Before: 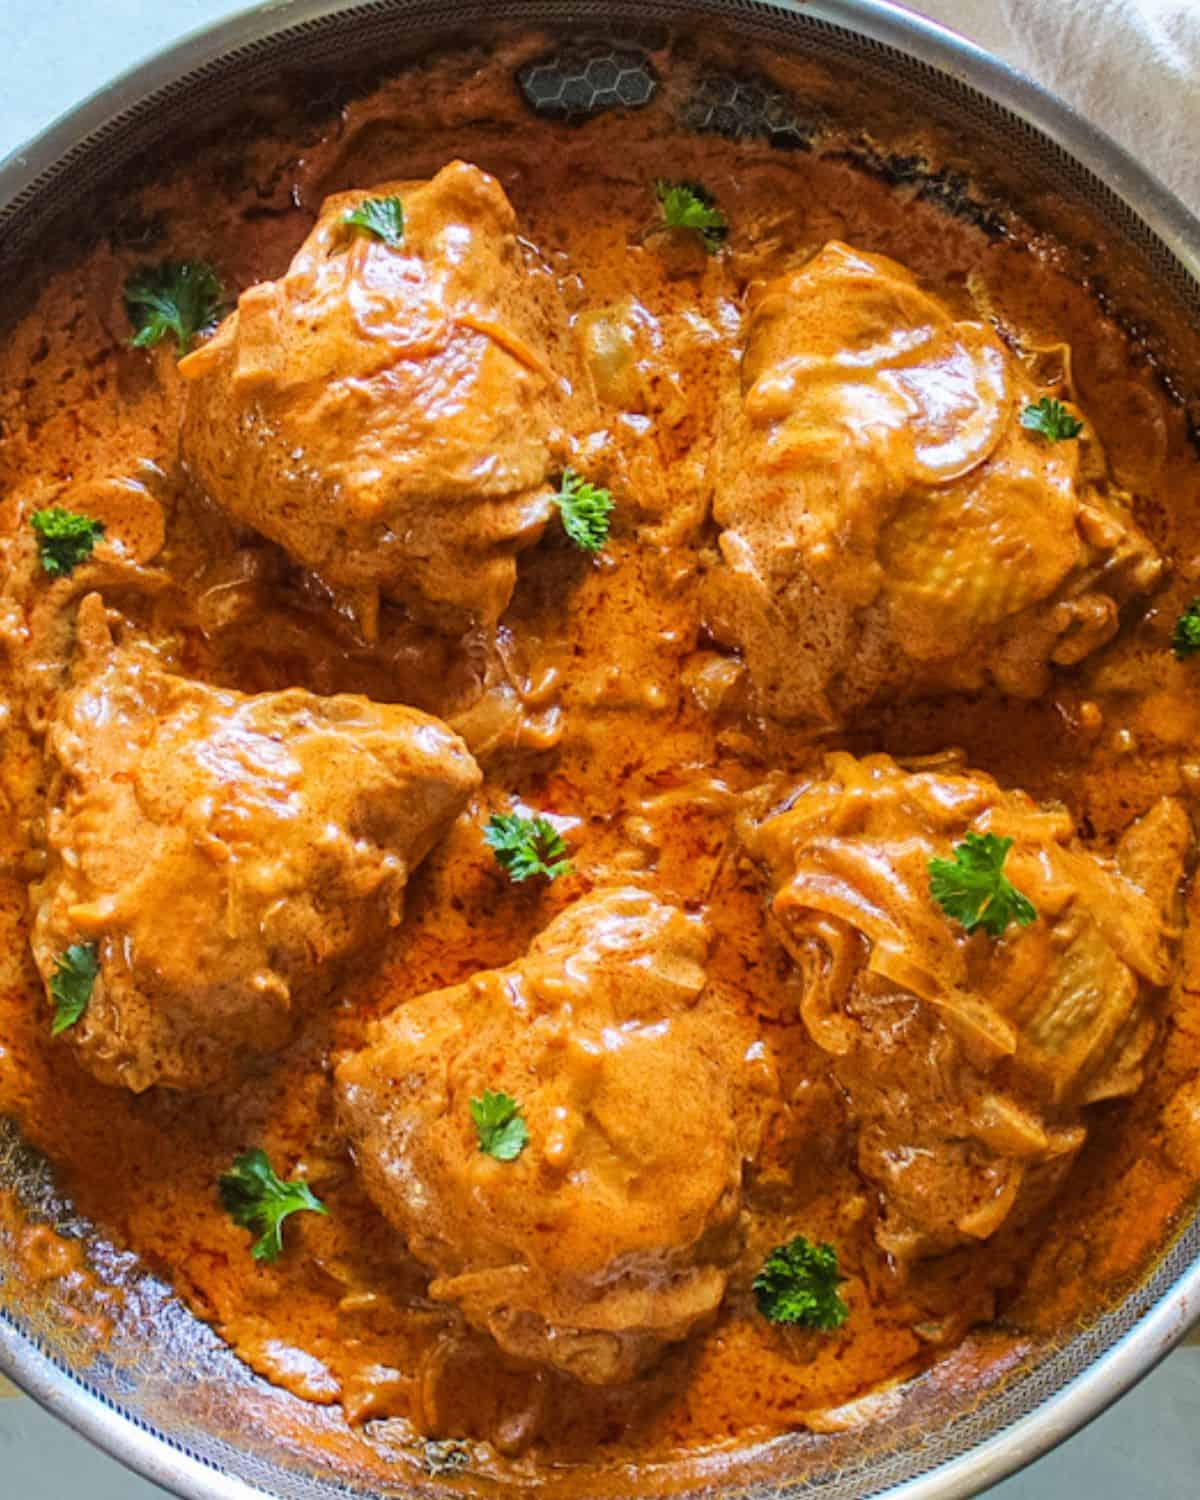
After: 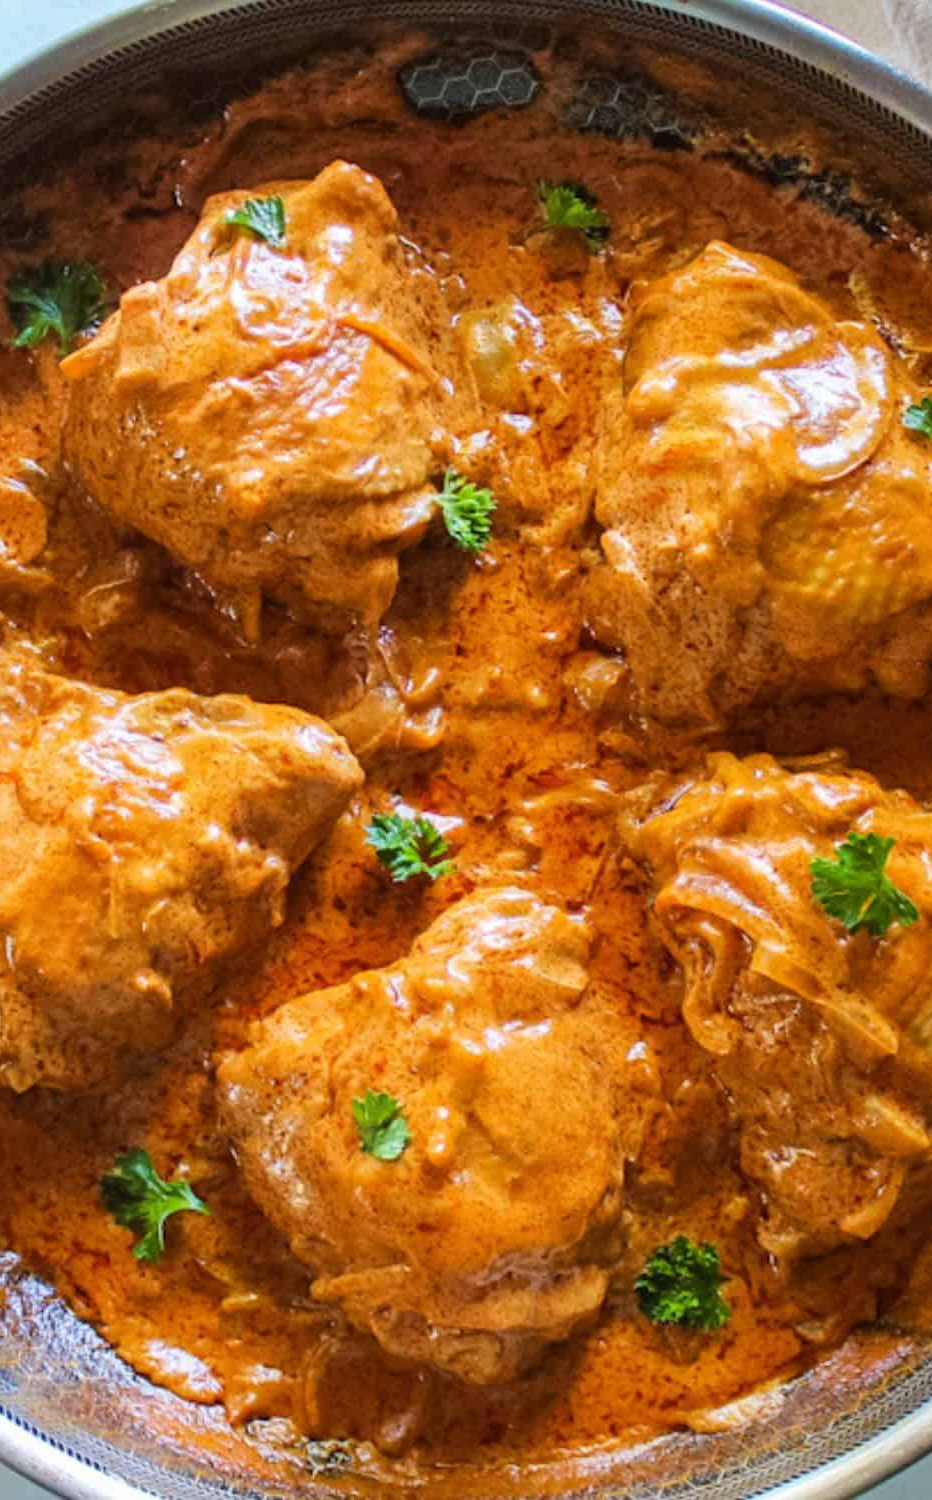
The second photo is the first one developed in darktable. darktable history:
crop: left 9.862%, right 12.462%
